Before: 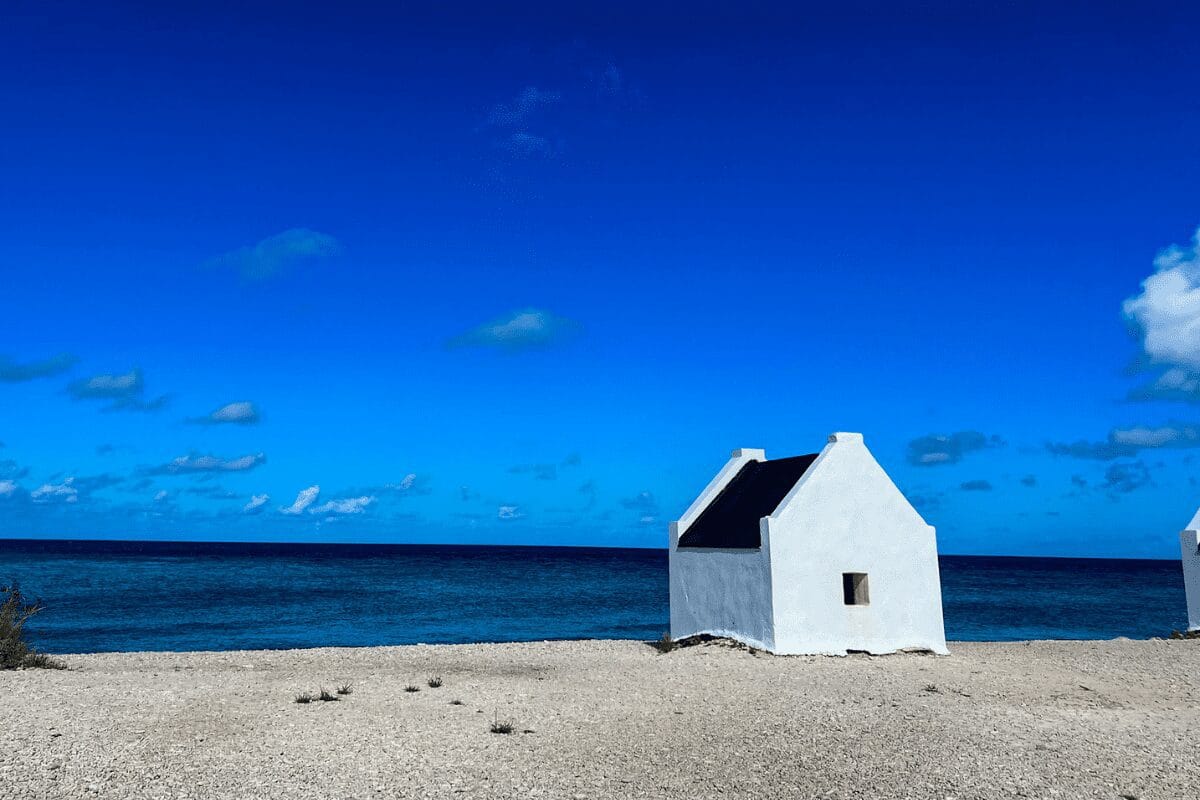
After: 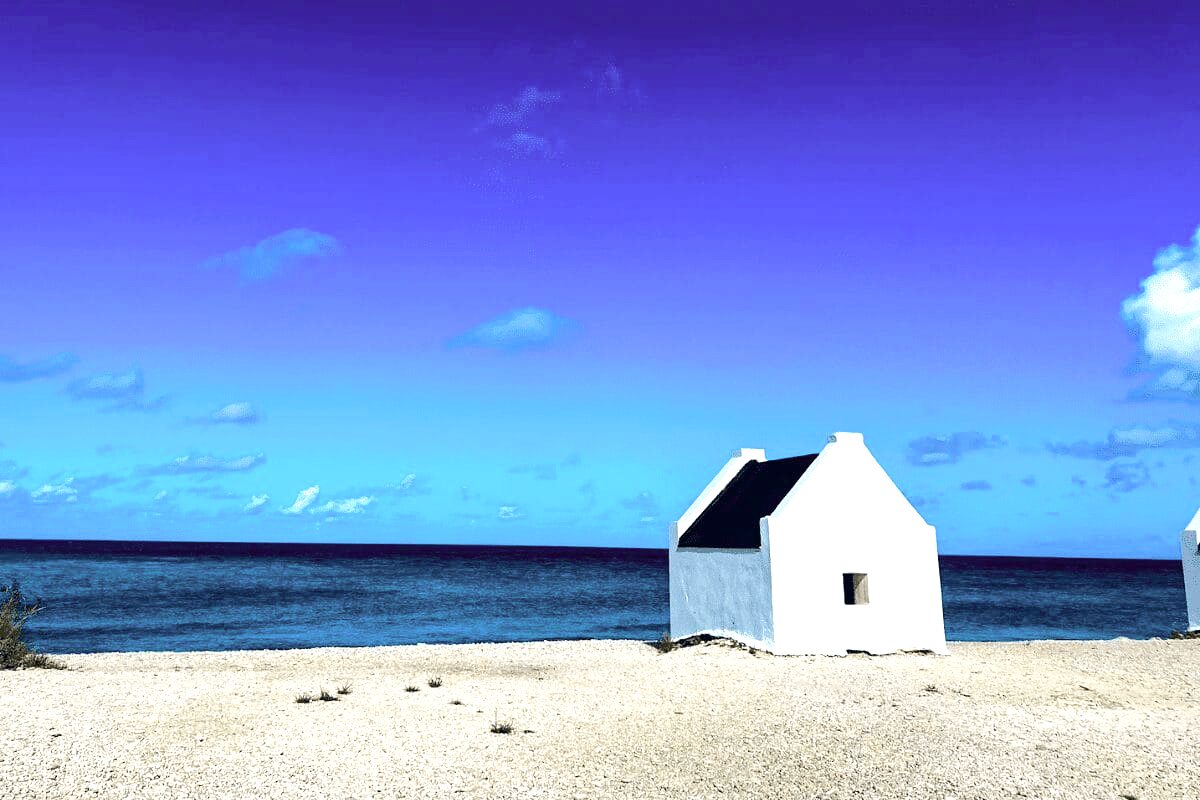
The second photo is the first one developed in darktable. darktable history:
velvia: on, module defaults
tone curve: curves: ch0 [(0.003, 0) (0.066, 0.031) (0.163, 0.112) (0.264, 0.238) (0.395, 0.421) (0.517, 0.56) (0.684, 0.734) (0.791, 0.814) (1, 1)]; ch1 [(0, 0) (0.164, 0.115) (0.337, 0.332) (0.39, 0.398) (0.464, 0.461) (0.501, 0.5) (0.507, 0.5) (0.534, 0.532) (0.577, 0.59) (0.652, 0.681) (0.733, 0.749) (0.811, 0.796) (1, 1)]; ch2 [(0, 0) (0.337, 0.382) (0.464, 0.476) (0.501, 0.502) (0.527, 0.54) (0.551, 0.565) (0.6, 0.59) (0.687, 0.675) (1, 1)], color space Lab, independent channels, preserve colors none
exposure: black level correction 0, exposure 1 EV, compensate exposure bias true, compensate highlight preservation false
